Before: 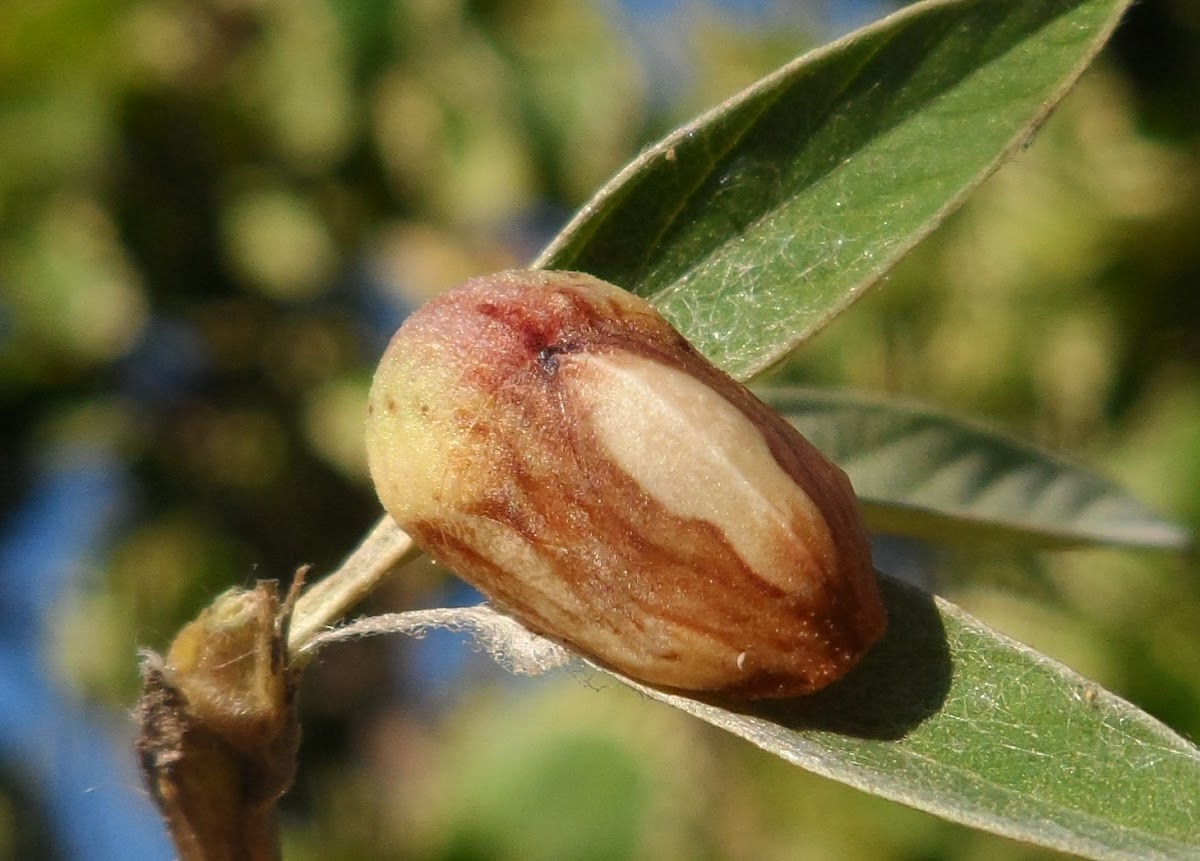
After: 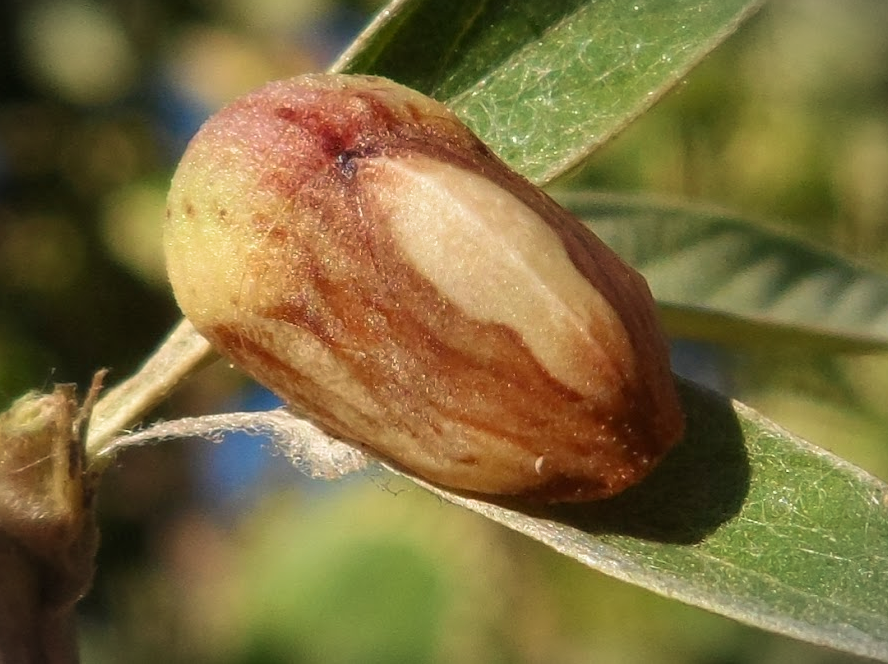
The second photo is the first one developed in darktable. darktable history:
velvia: on, module defaults
vignetting: fall-off start 100%, brightness -0.282, width/height ratio 1.31
crop: left 16.871%, top 22.857%, right 9.116%
